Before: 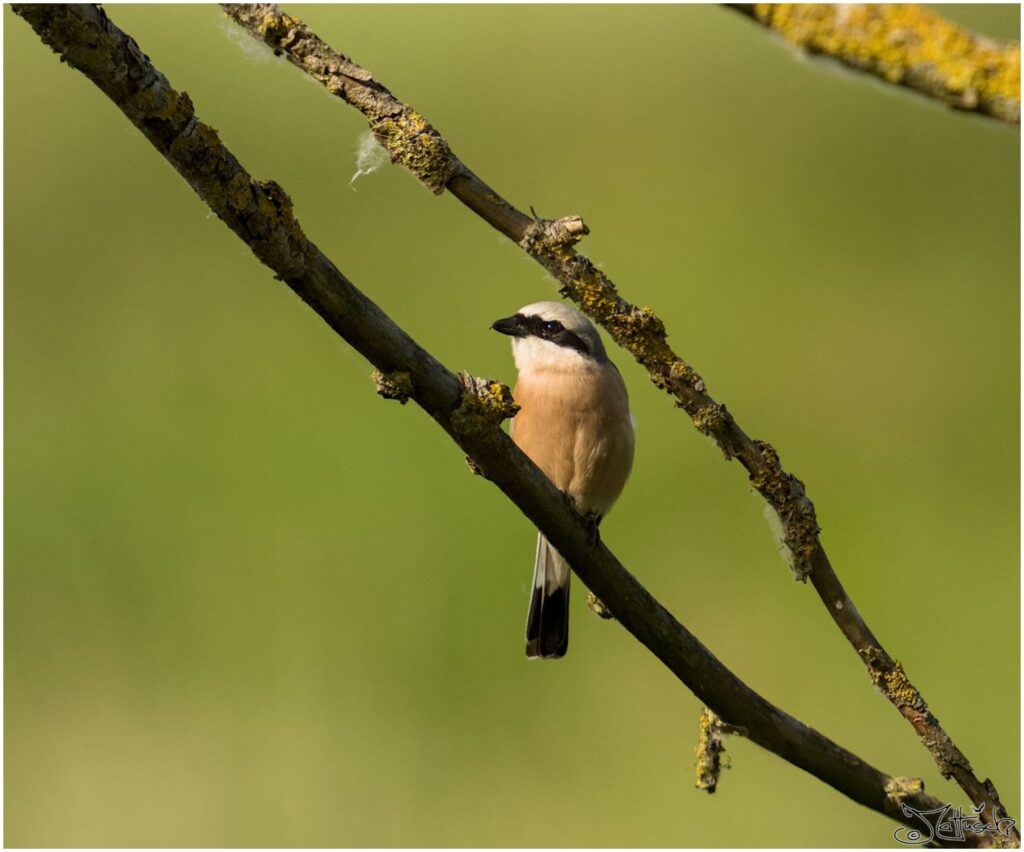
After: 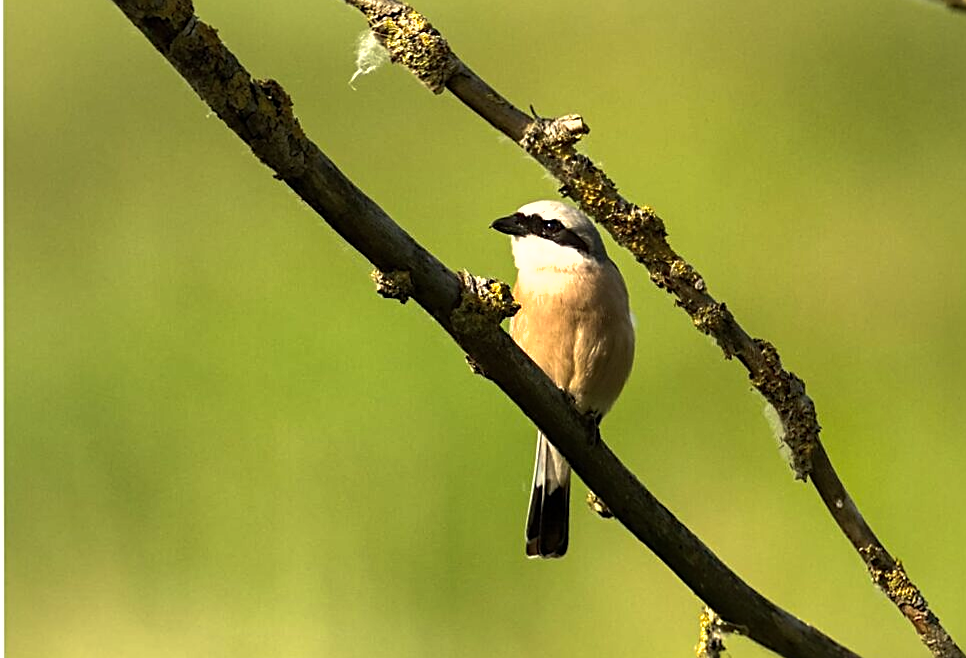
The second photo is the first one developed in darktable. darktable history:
sharpen: on, module defaults
shadows and highlights: highlights color adjustment 32.1%
exposure: exposure 0.223 EV, compensate highlight preservation false
crop and rotate: angle 0.066°, top 11.808%, right 5.457%, bottom 10.839%
tone equalizer: -8 EV -1.1 EV, -7 EV -0.98 EV, -6 EV -0.876 EV, -5 EV -0.576 EV, -3 EV 0.605 EV, -2 EV 0.861 EV, -1 EV 1.01 EV, +0 EV 1.06 EV, edges refinement/feathering 500, mask exposure compensation -1.57 EV, preserve details no
